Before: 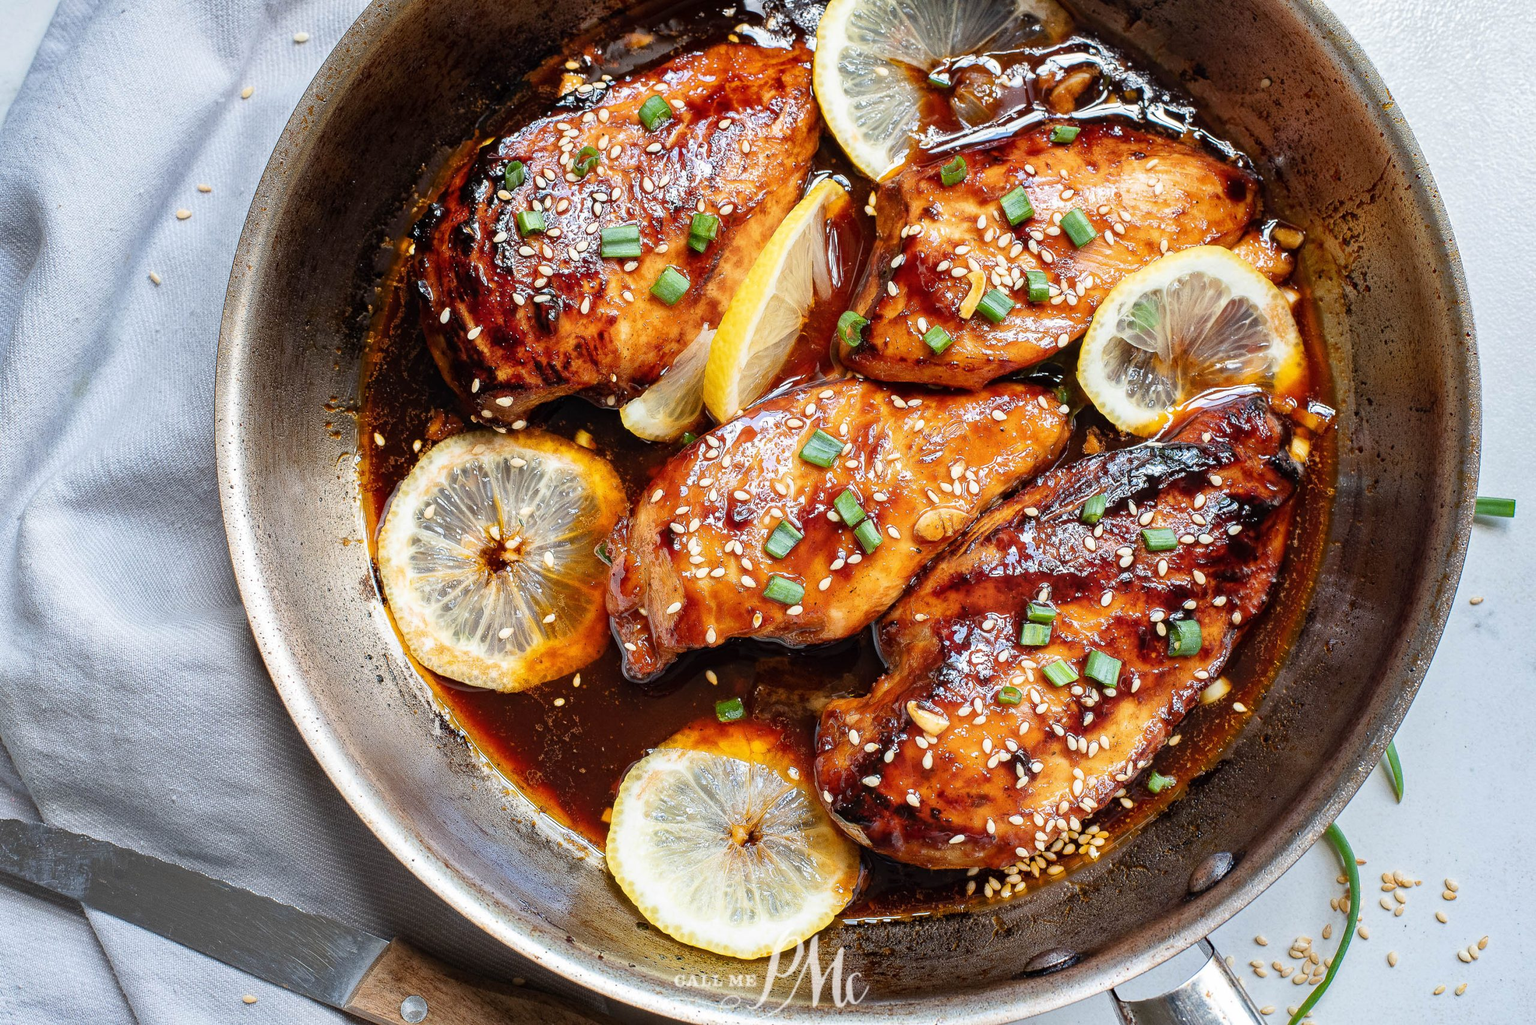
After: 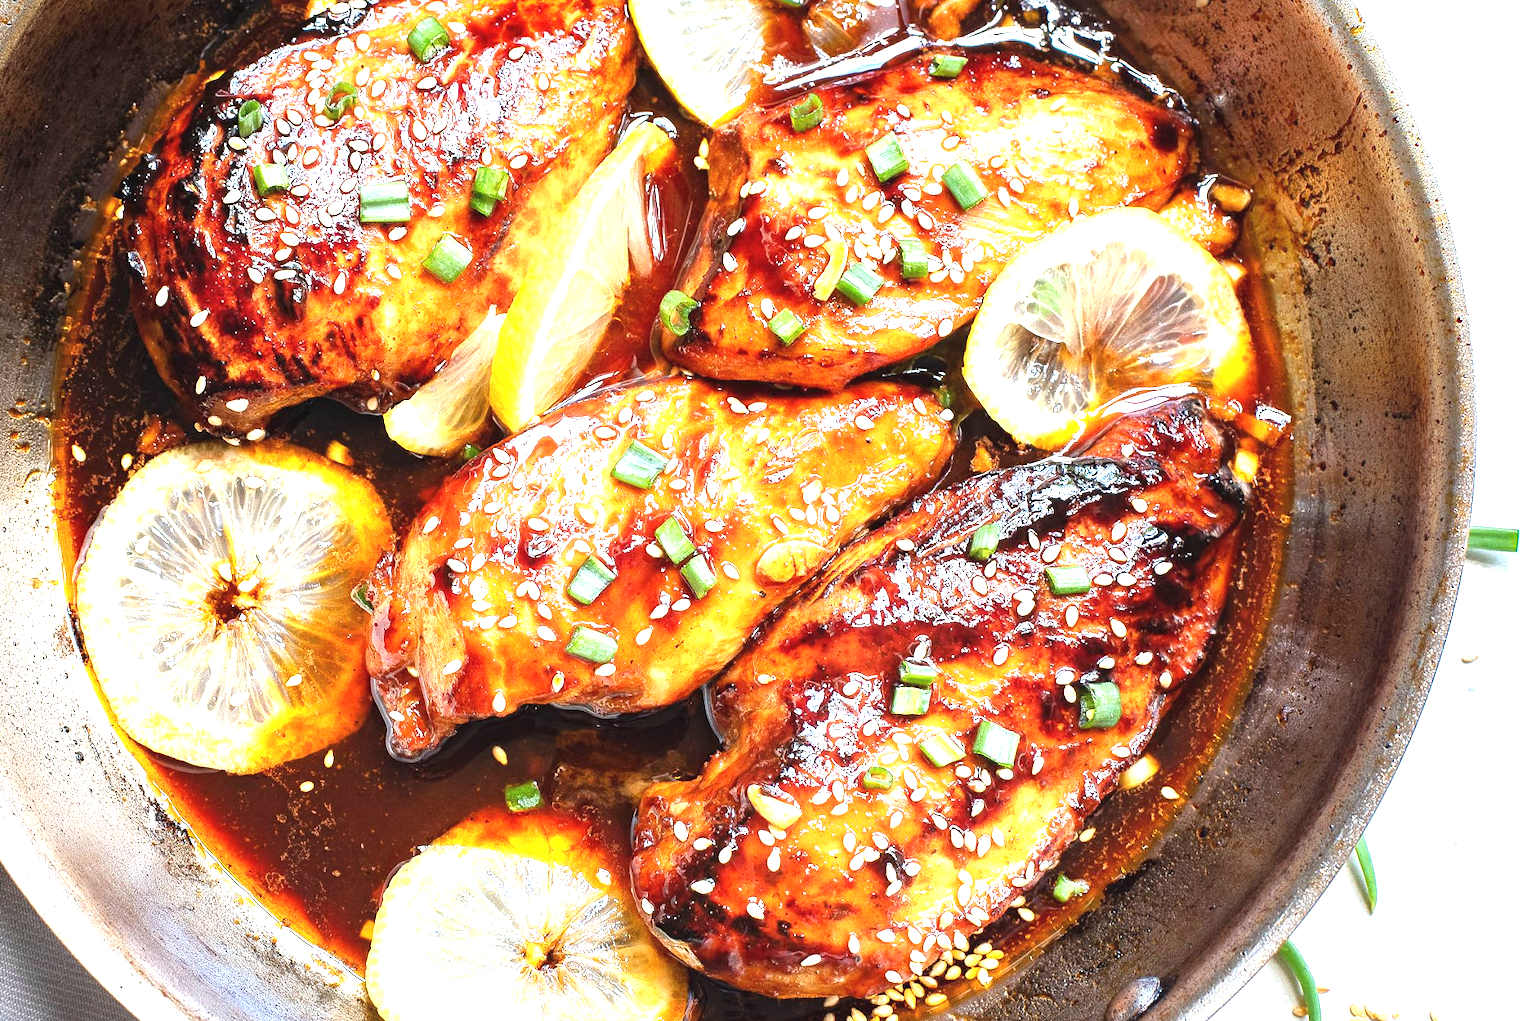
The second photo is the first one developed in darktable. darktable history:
crop and rotate: left 20.686%, top 8.024%, right 0.43%, bottom 13.361%
exposure: black level correction -0.002, exposure 1.336 EV, compensate highlight preservation false
